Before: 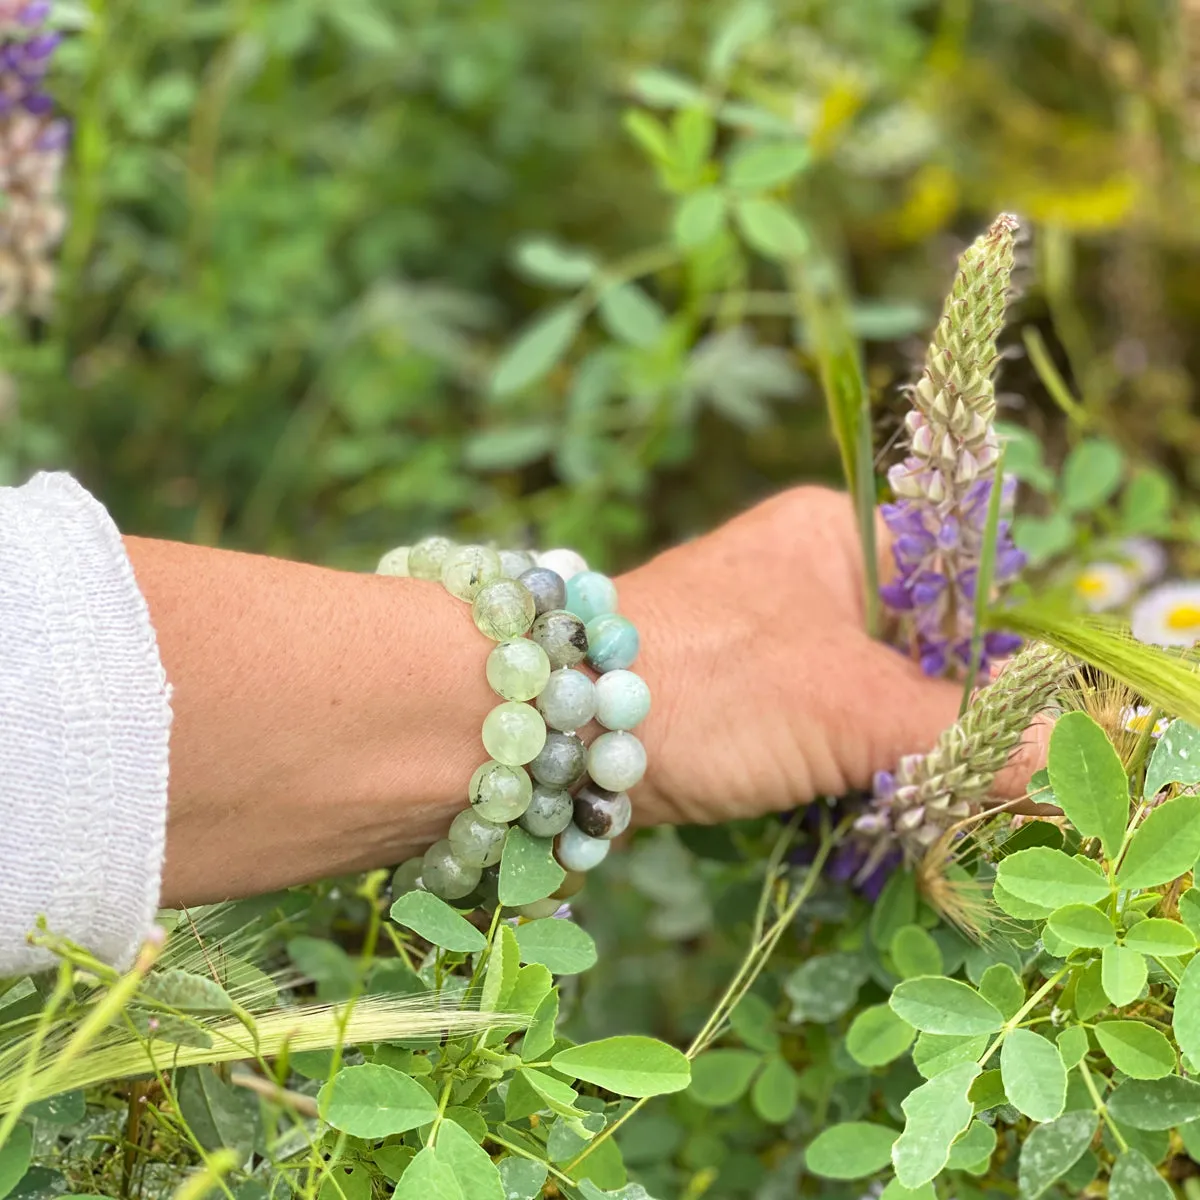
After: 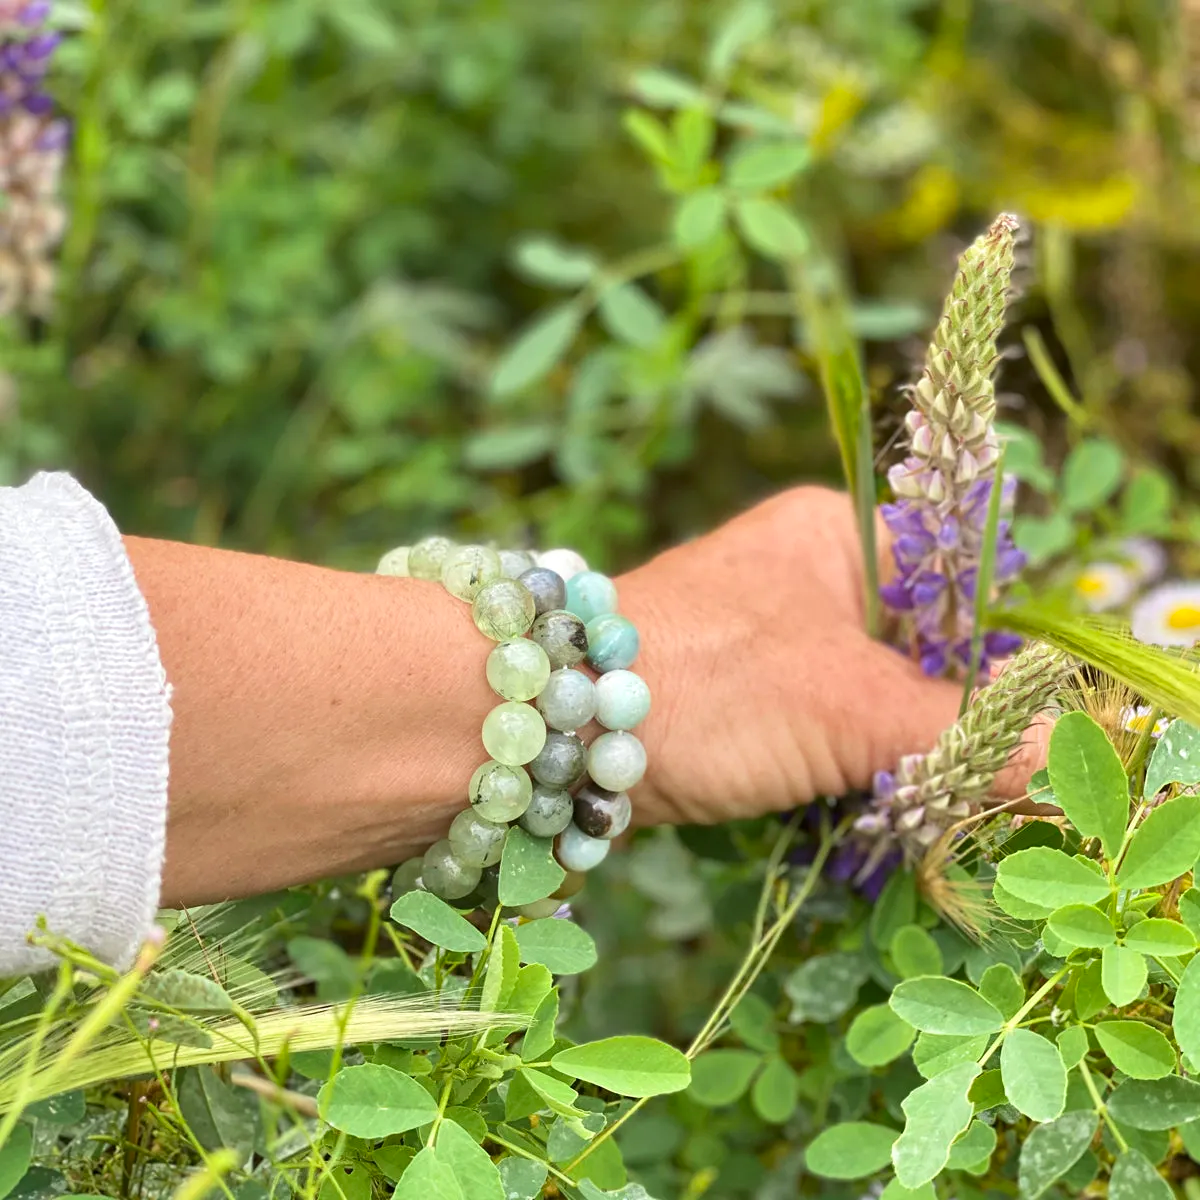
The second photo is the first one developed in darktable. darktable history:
local contrast: mode bilateral grid, contrast 21, coarseness 50, detail 119%, midtone range 0.2
color correction: highlights b* 0.068, saturation 1.09
